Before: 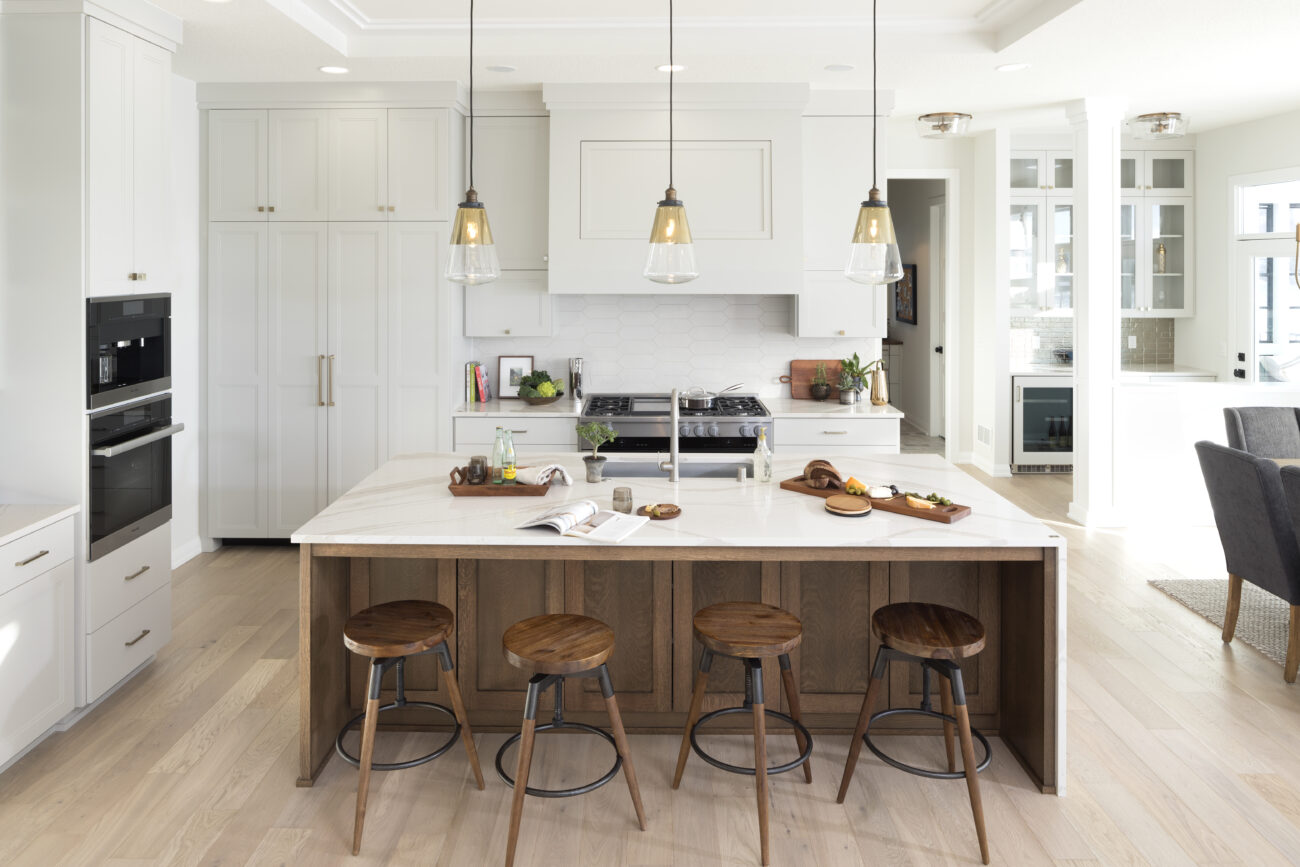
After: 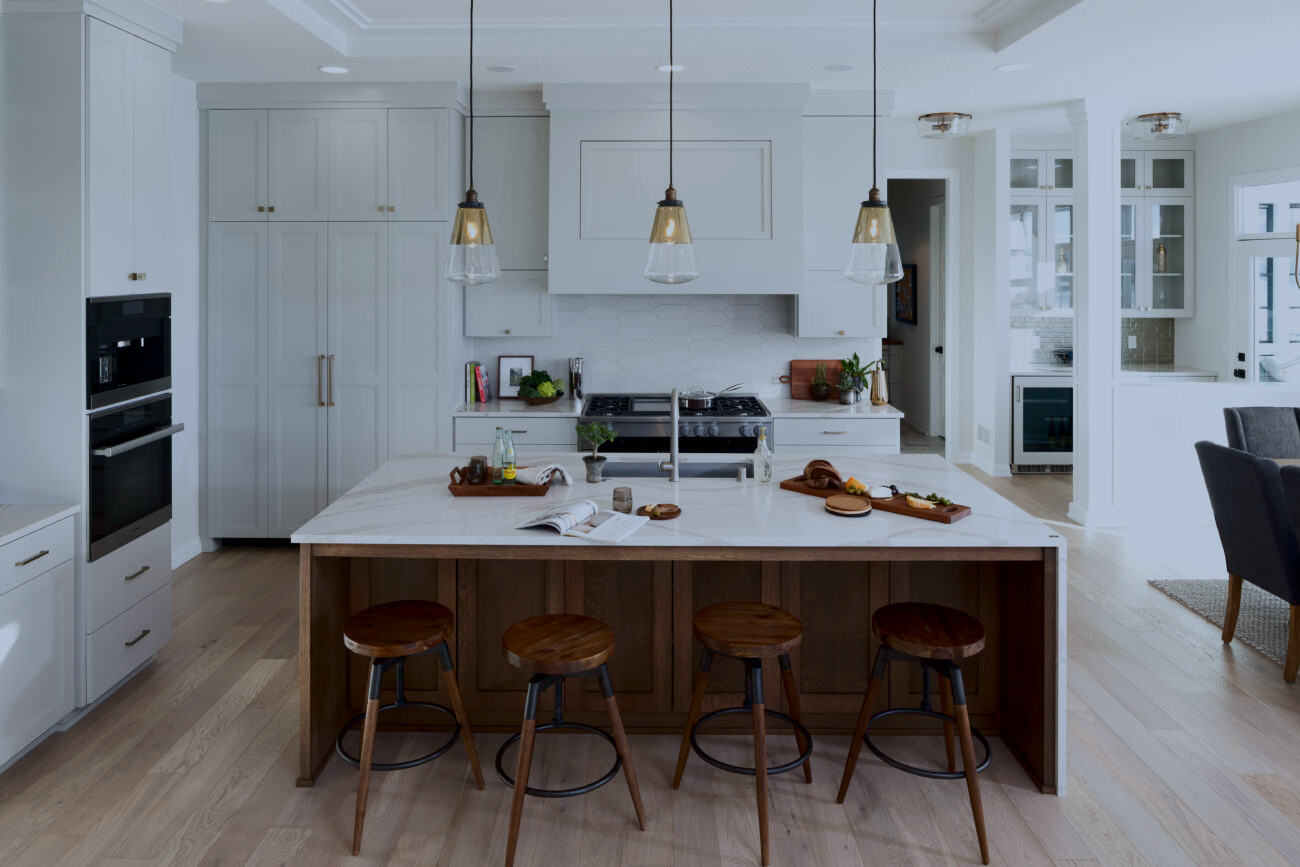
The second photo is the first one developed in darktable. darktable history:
color calibration: x 0.37, y 0.382, temperature 4313.32 K
exposure: exposure -1 EV, compensate highlight preservation false
contrast brightness saturation: contrast 0.2, brightness -0.11, saturation 0.1
